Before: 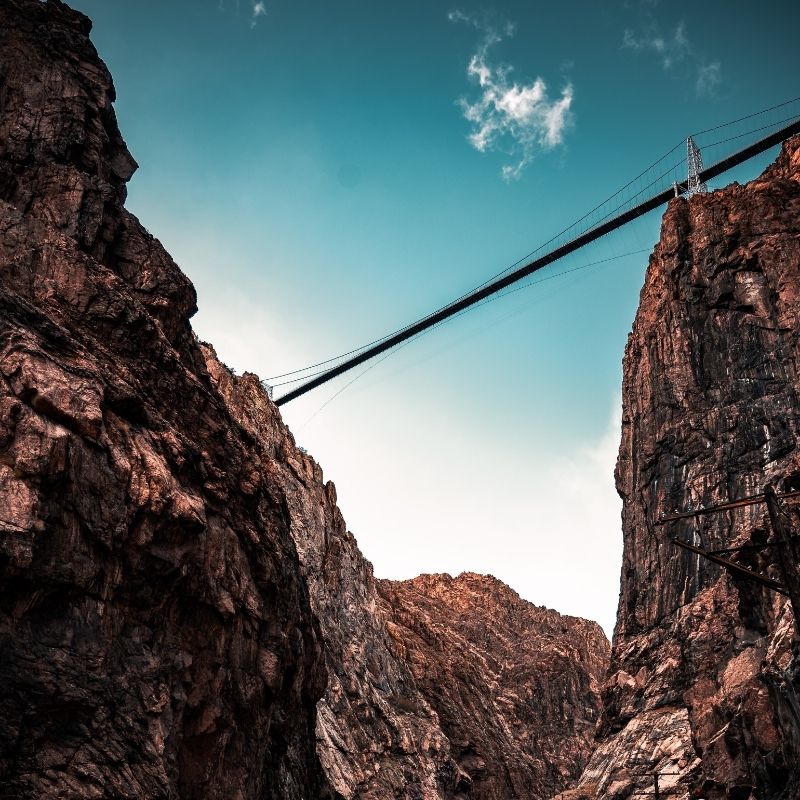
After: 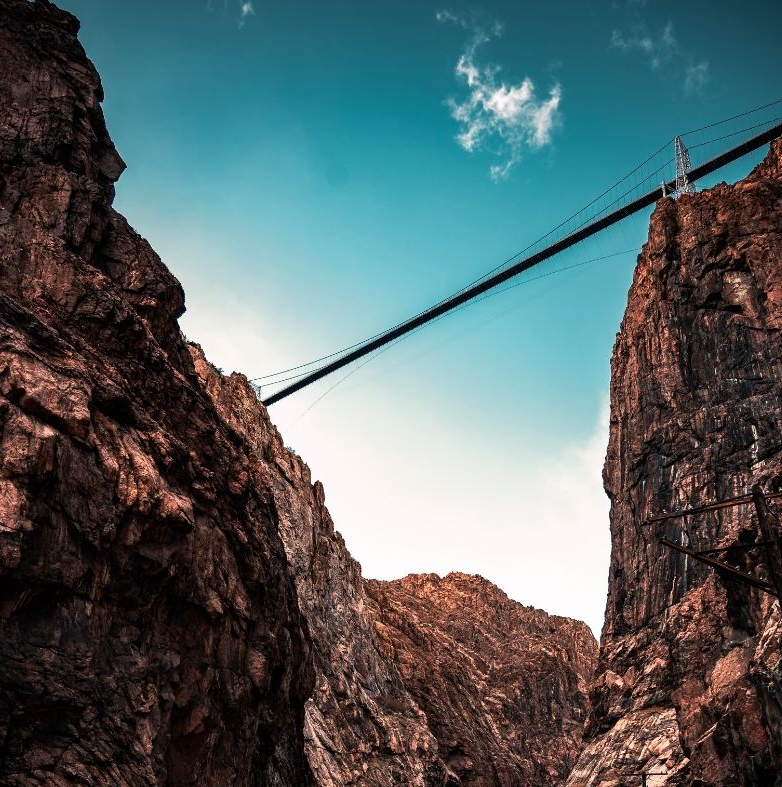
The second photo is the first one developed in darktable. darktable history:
velvia: on, module defaults
crop and rotate: left 1.604%, right 0.588%, bottom 1.517%
